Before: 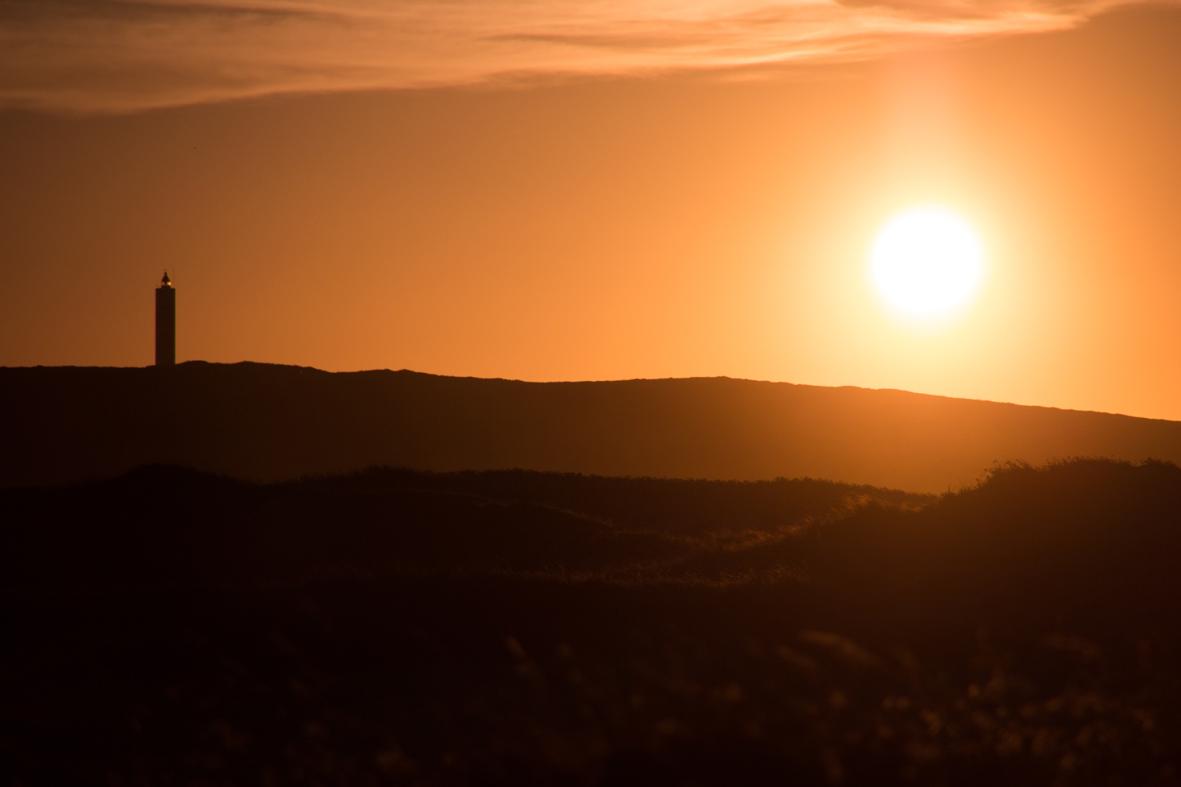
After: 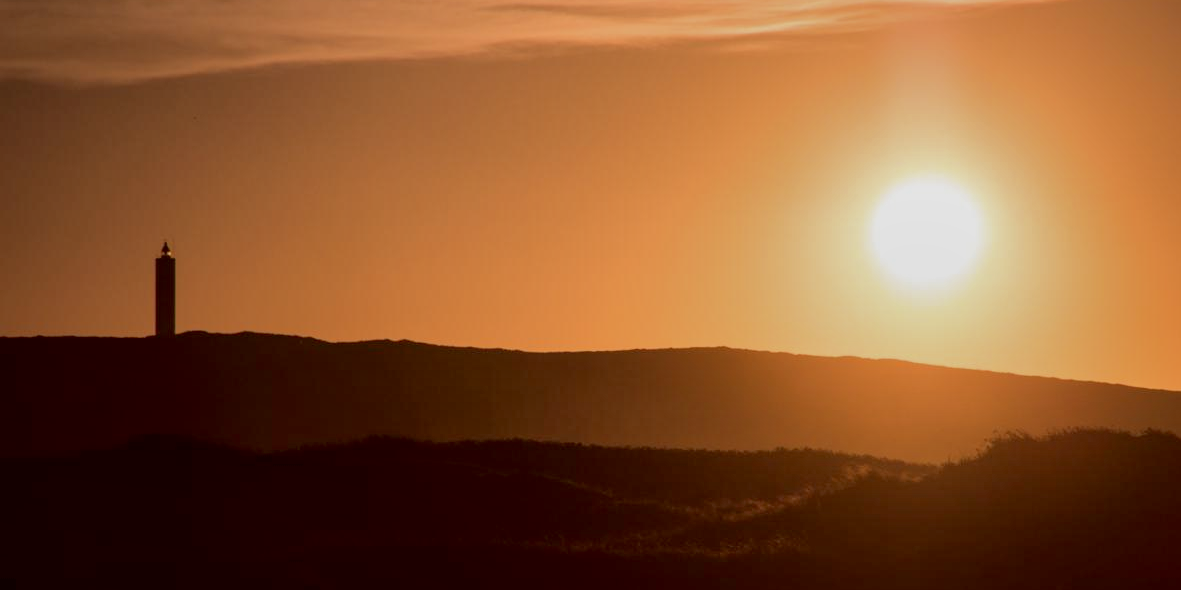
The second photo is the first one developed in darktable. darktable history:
fill light: exposure -2 EV, width 8.6
crop: top 3.857%, bottom 21.132%
color balance: contrast -15%
shadows and highlights: on, module defaults
local contrast: on, module defaults
